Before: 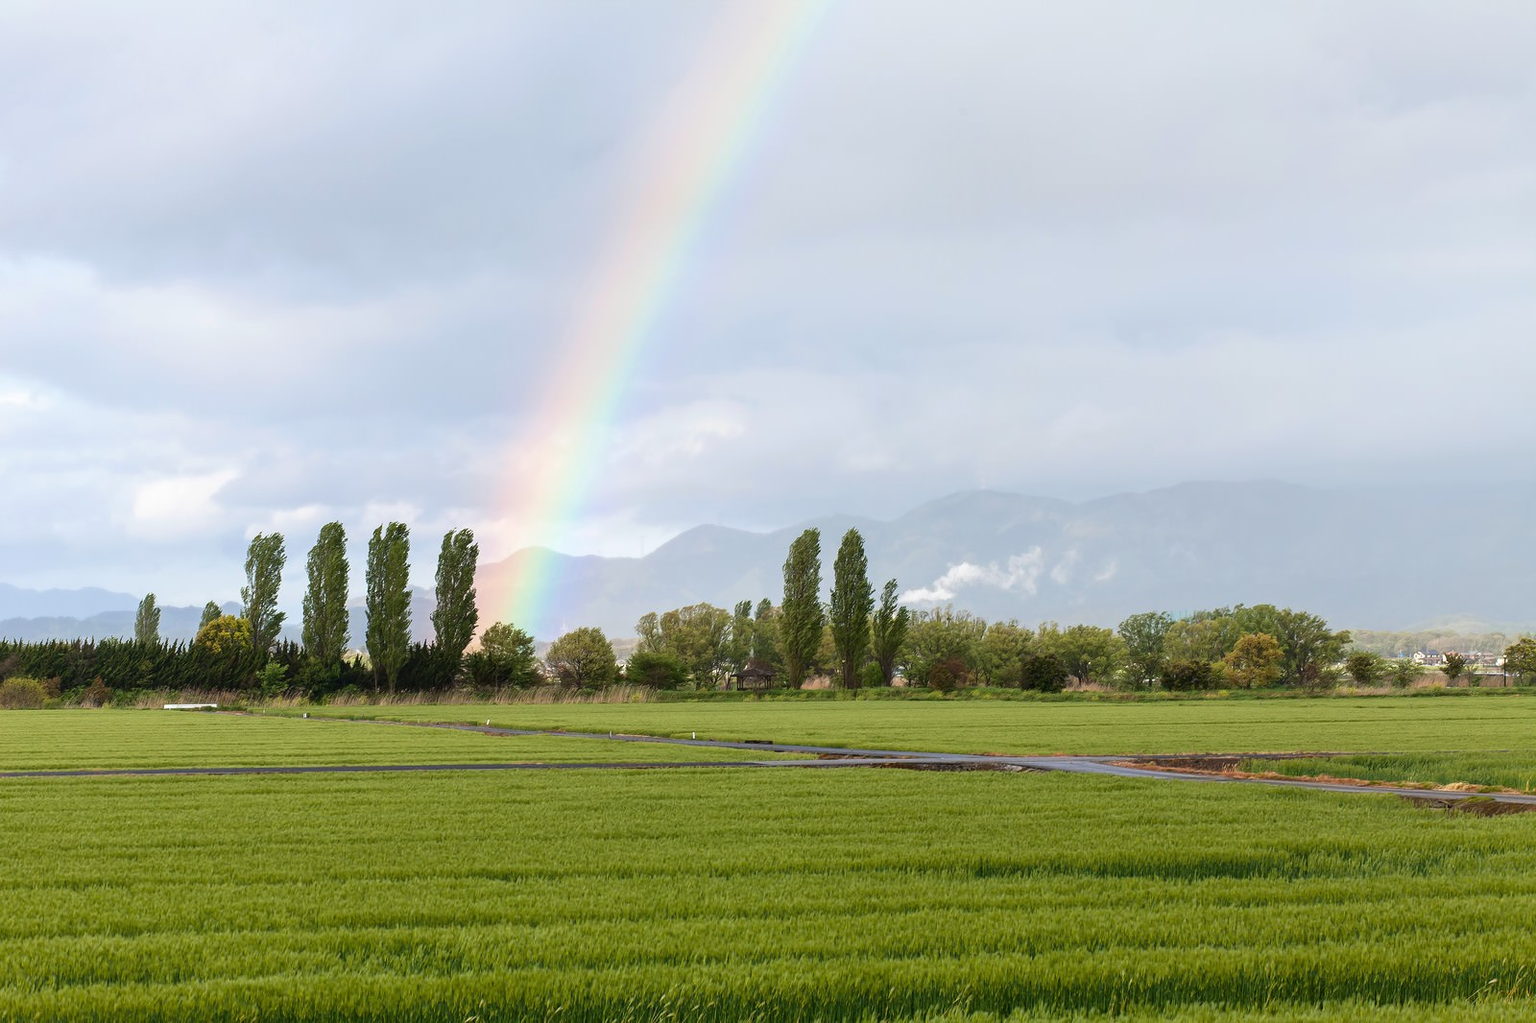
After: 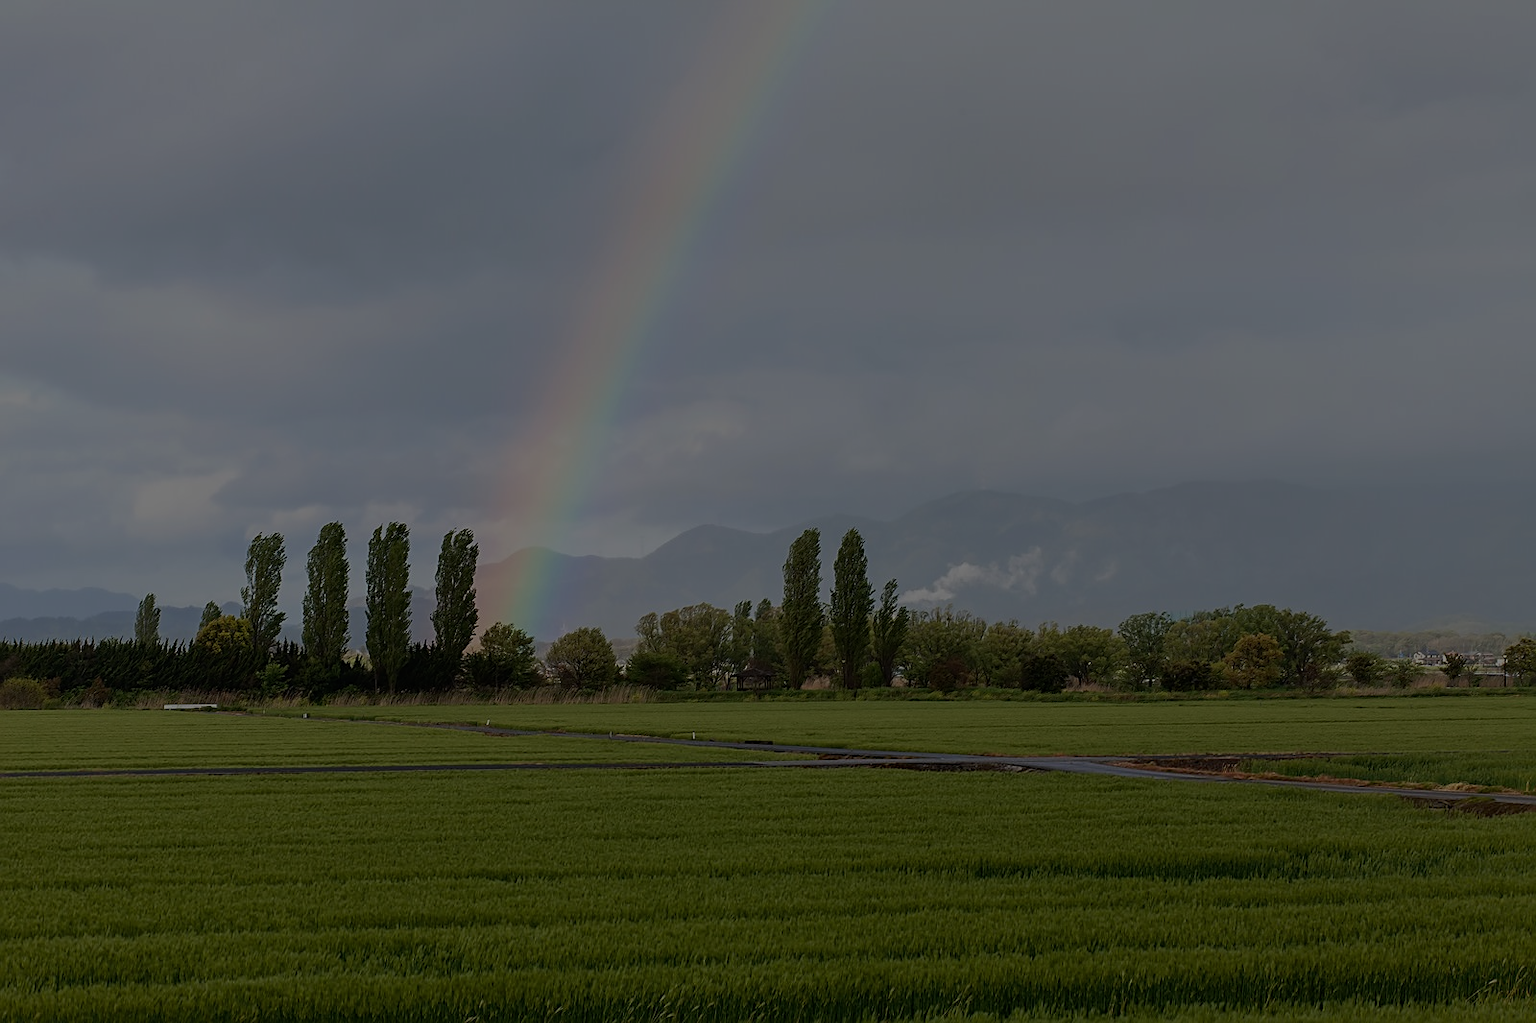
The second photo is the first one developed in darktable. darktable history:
exposure: exposure -2.402 EV, compensate exposure bias true, compensate highlight preservation false
sharpen: on, module defaults
